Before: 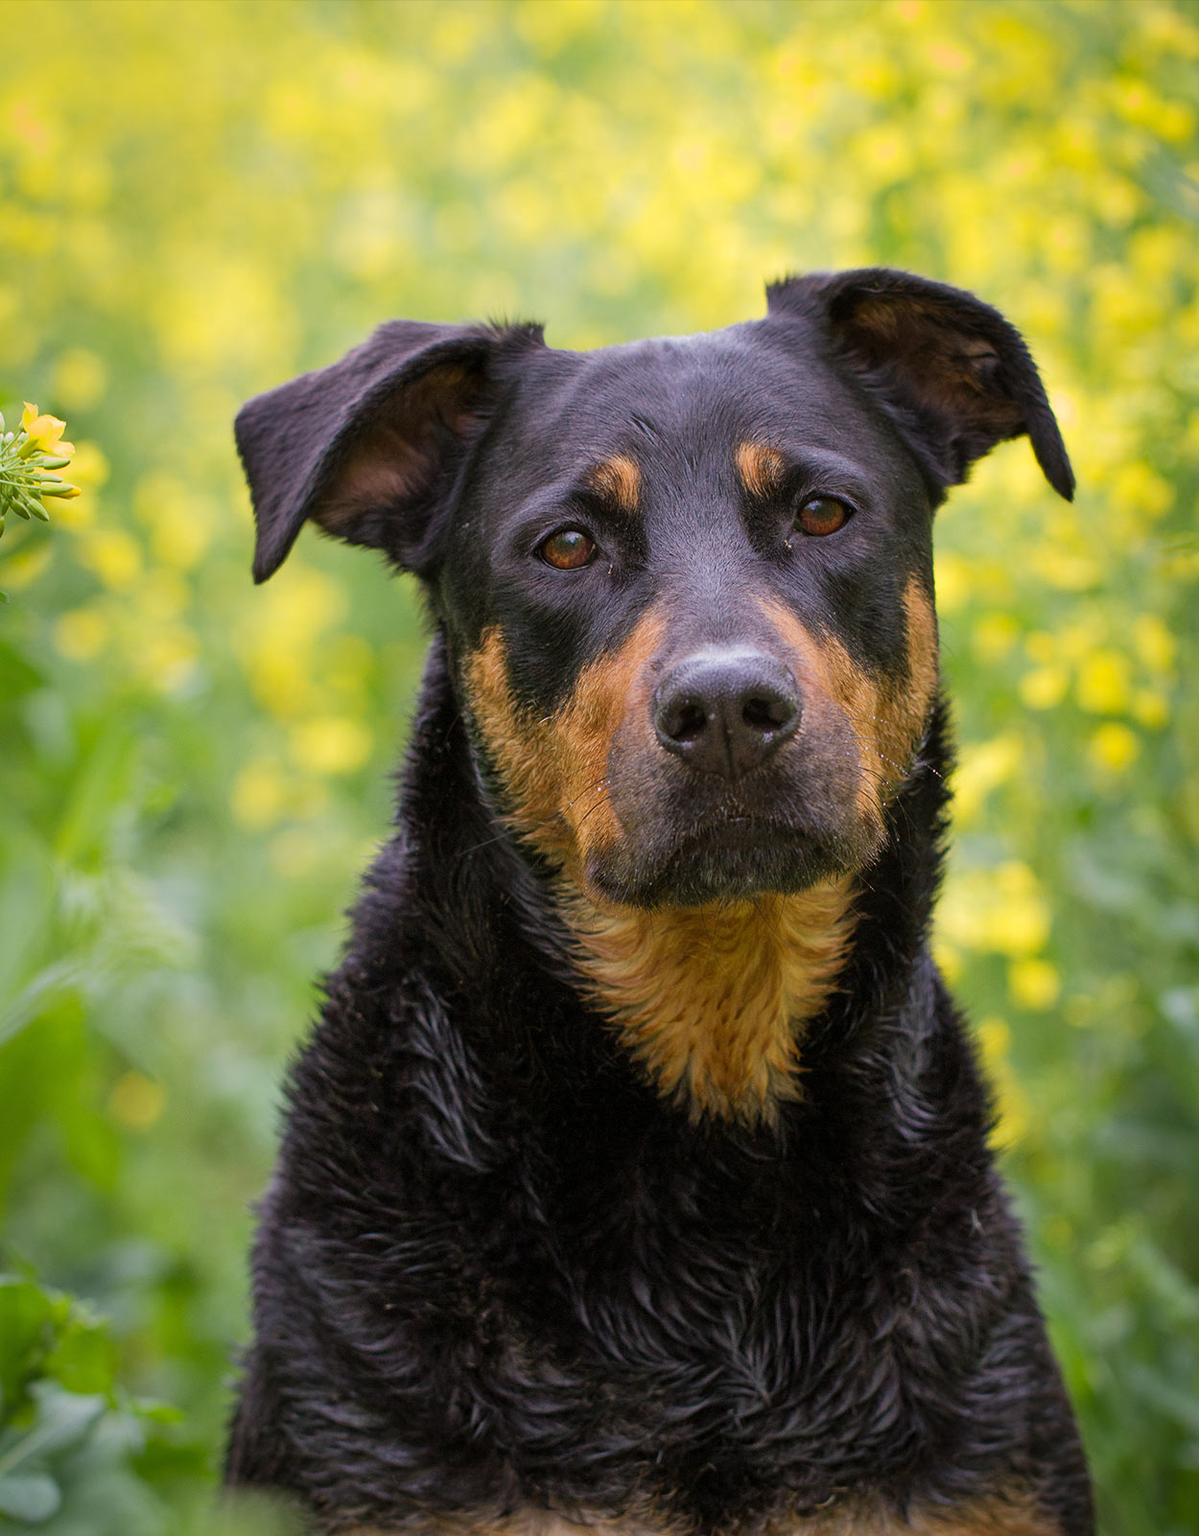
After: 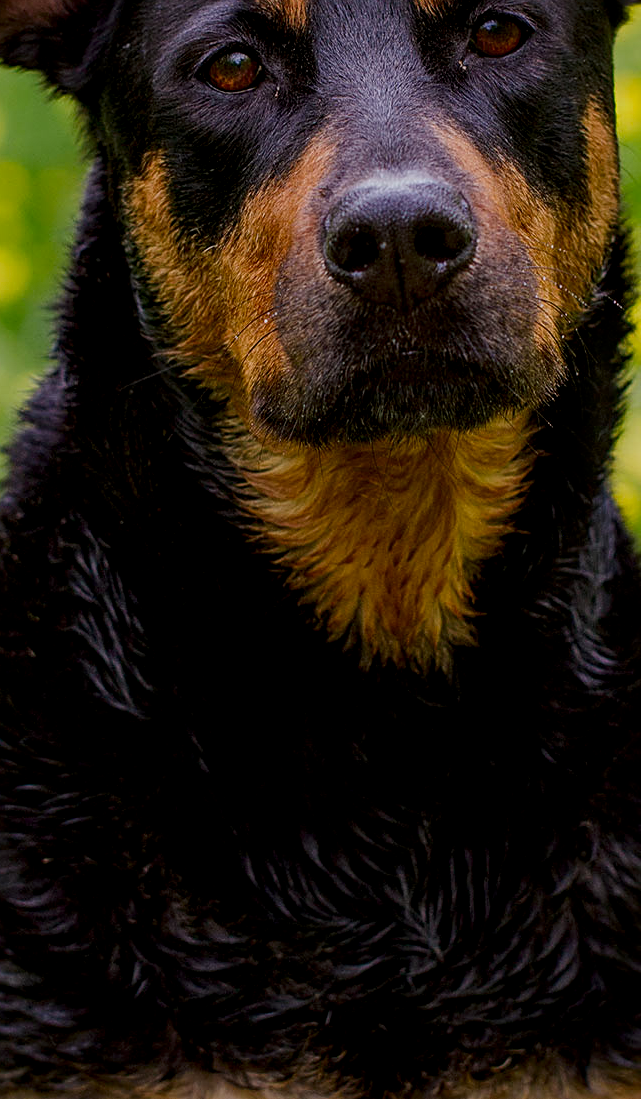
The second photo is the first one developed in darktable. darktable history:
filmic rgb: black relative exposure -8.14 EV, white relative exposure 3.77 EV, hardness 4.4, preserve chrominance max RGB, iterations of high-quality reconstruction 0
sharpen: on, module defaults
local contrast: detail 130%
contrast brightness saturation: brightness -0.25, saturation 0.202
crop and rotate: left 28.822%, top 31.397%, right 19.859%
